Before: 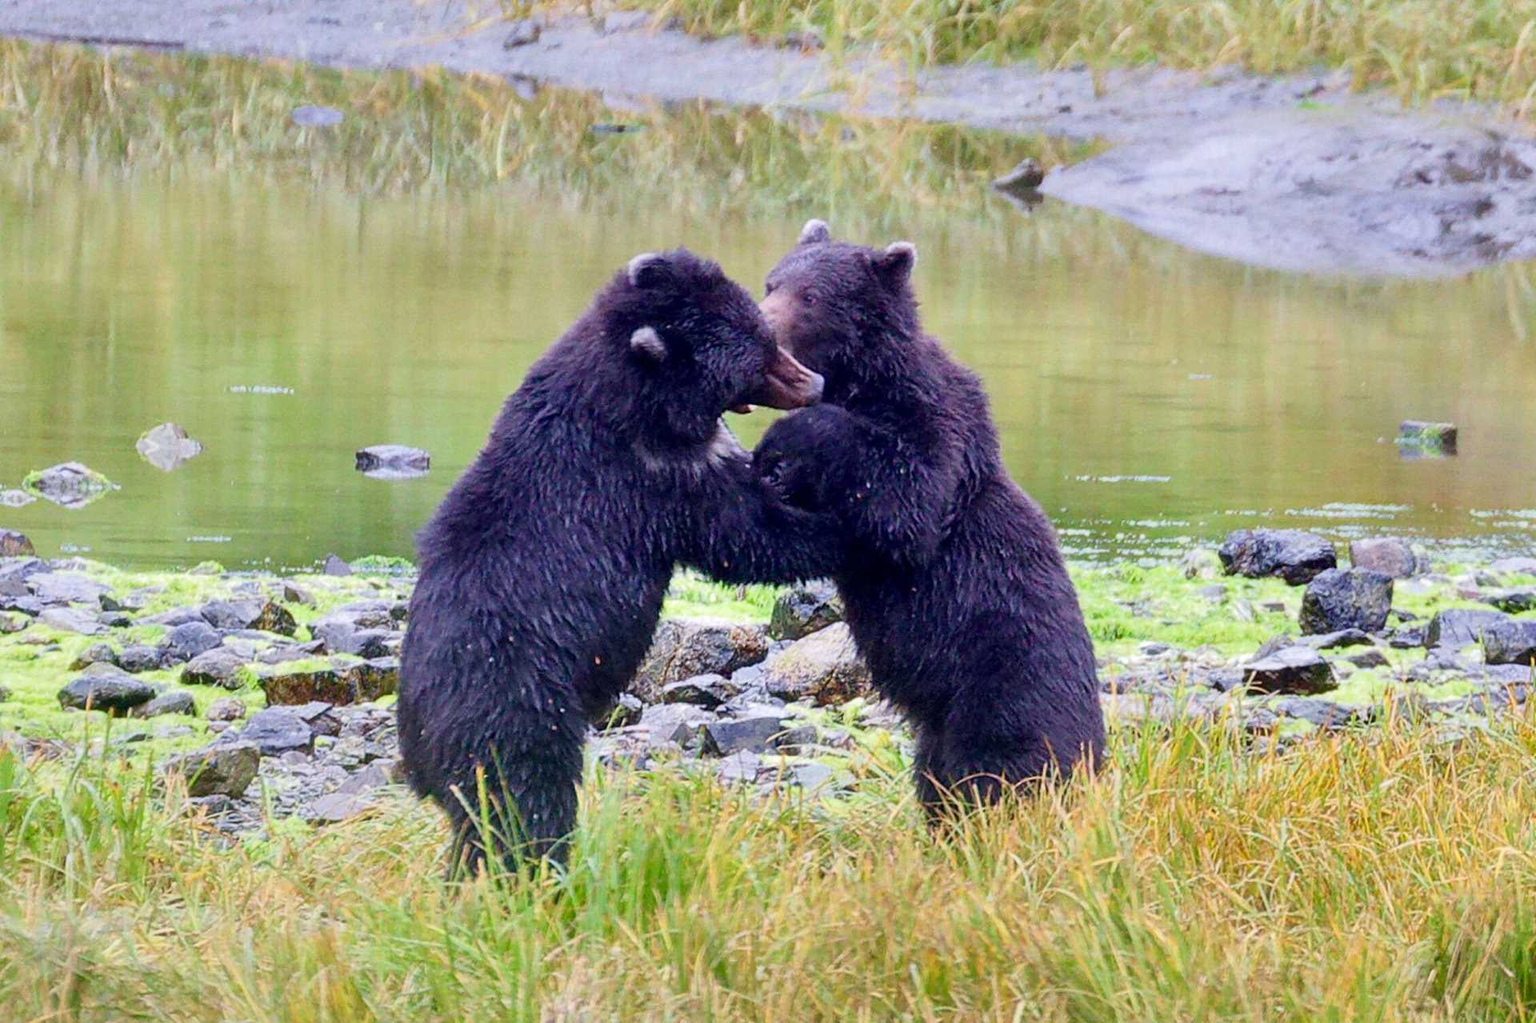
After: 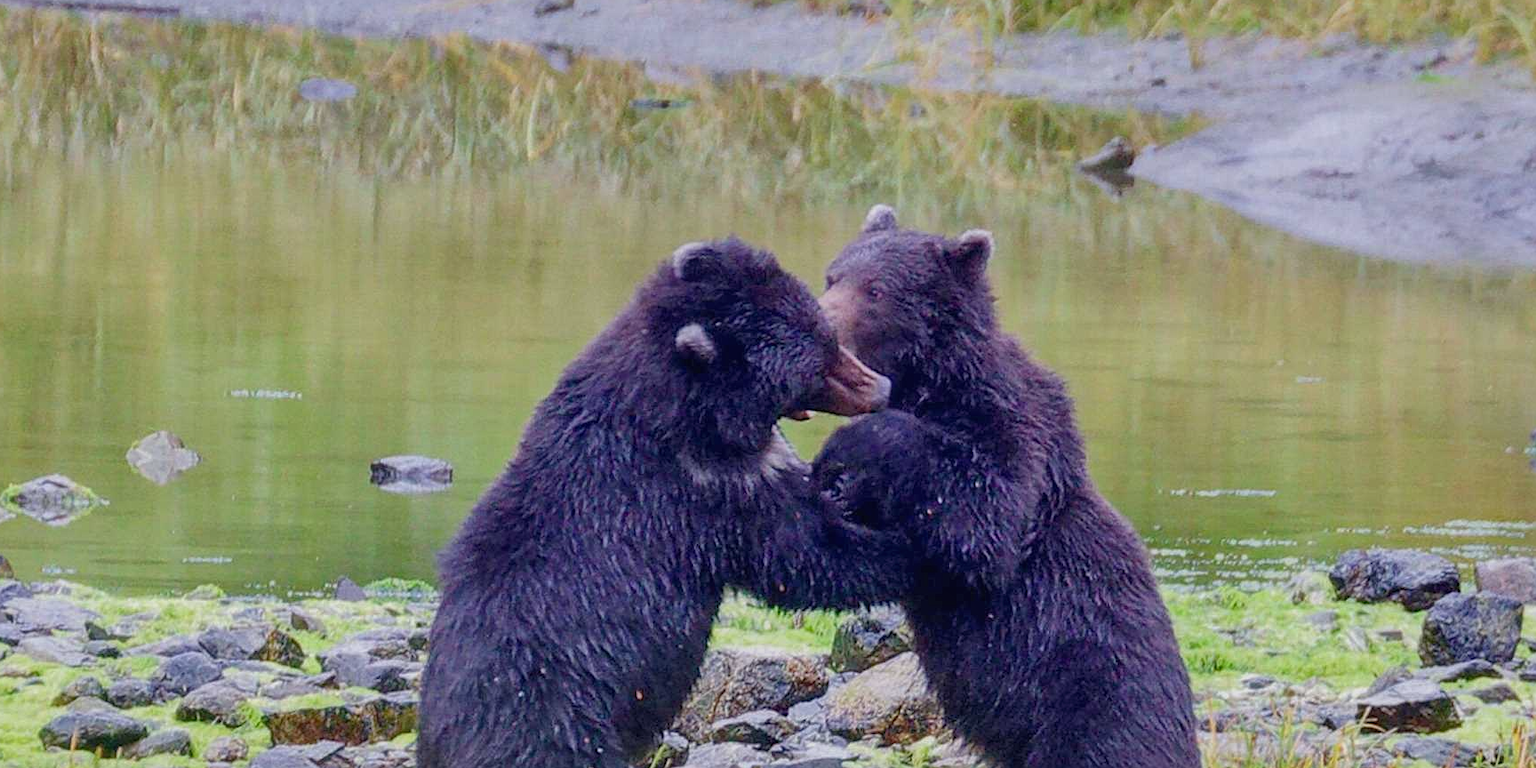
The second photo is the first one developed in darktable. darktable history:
fill light: on, module defaults
local contrast: detail 110%
tone equalizer: -8 EV 0.25 EV, -7 EV 0.417 EV, -6 EV 0.417 EV, -5 EV 0.25 EV, -3 EV -0.25 EV, -2 EV -0.417 EV, -1 EV -0.417 EV, +0 EV -0.25 EV, edges refinement/feathering 500, mask exposure compensation -1.57 EV, preserve details guided filter
white balance: emerald 1
crop: left 1.509%, top 3.452%, right 7.696%, bottom 28.452%
sharpen: radius 1.272, amount 0.305, threshold 0
